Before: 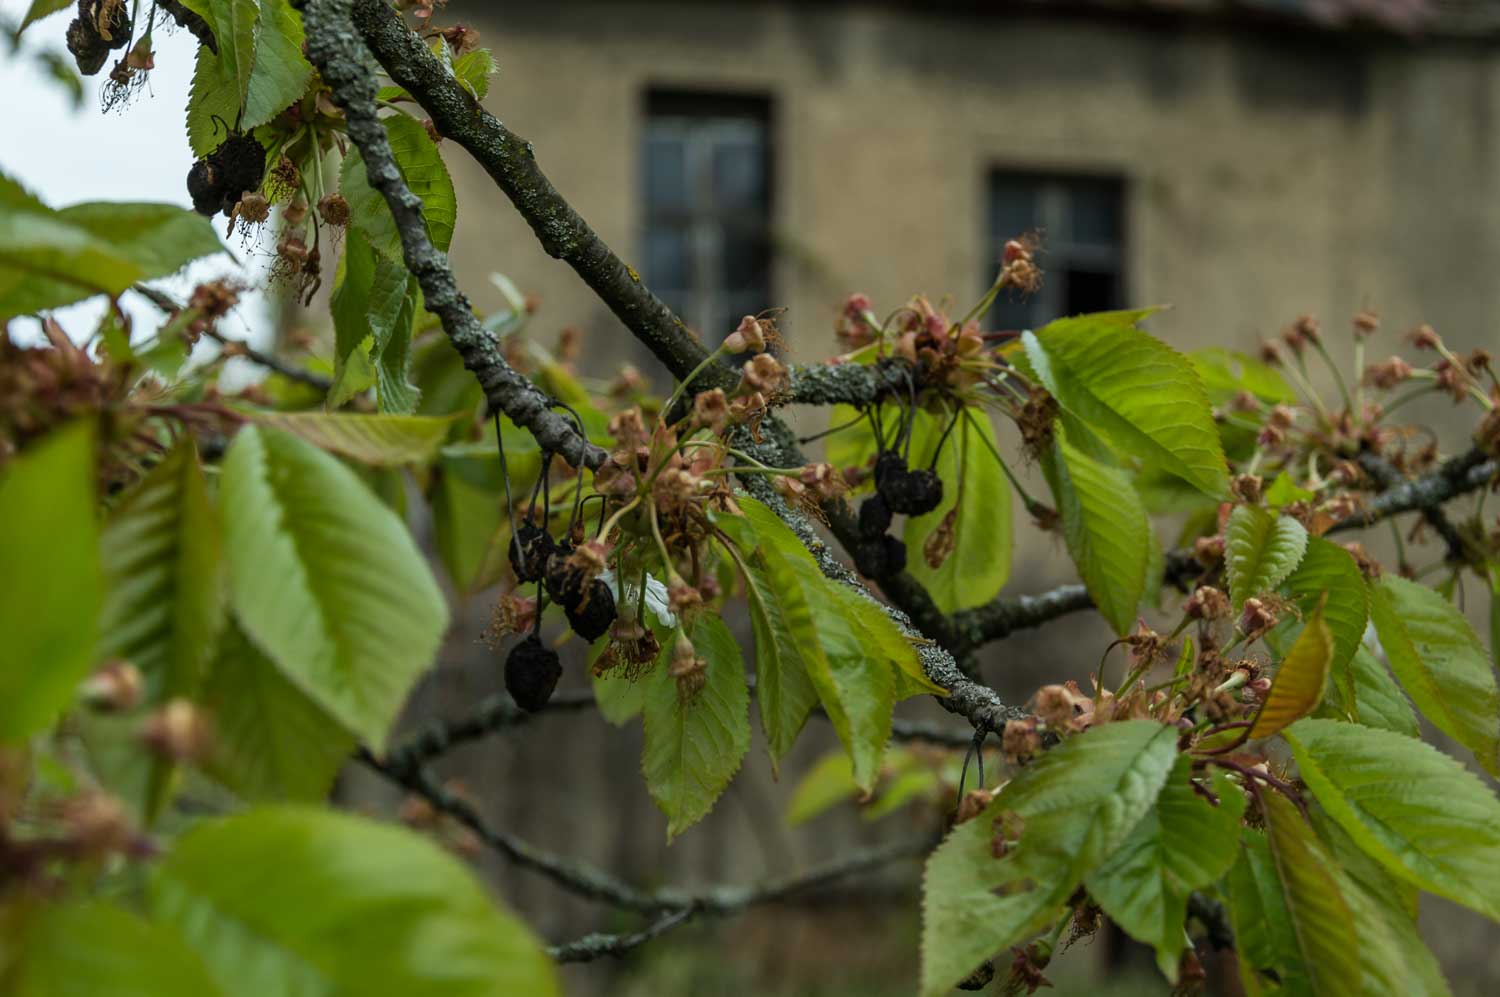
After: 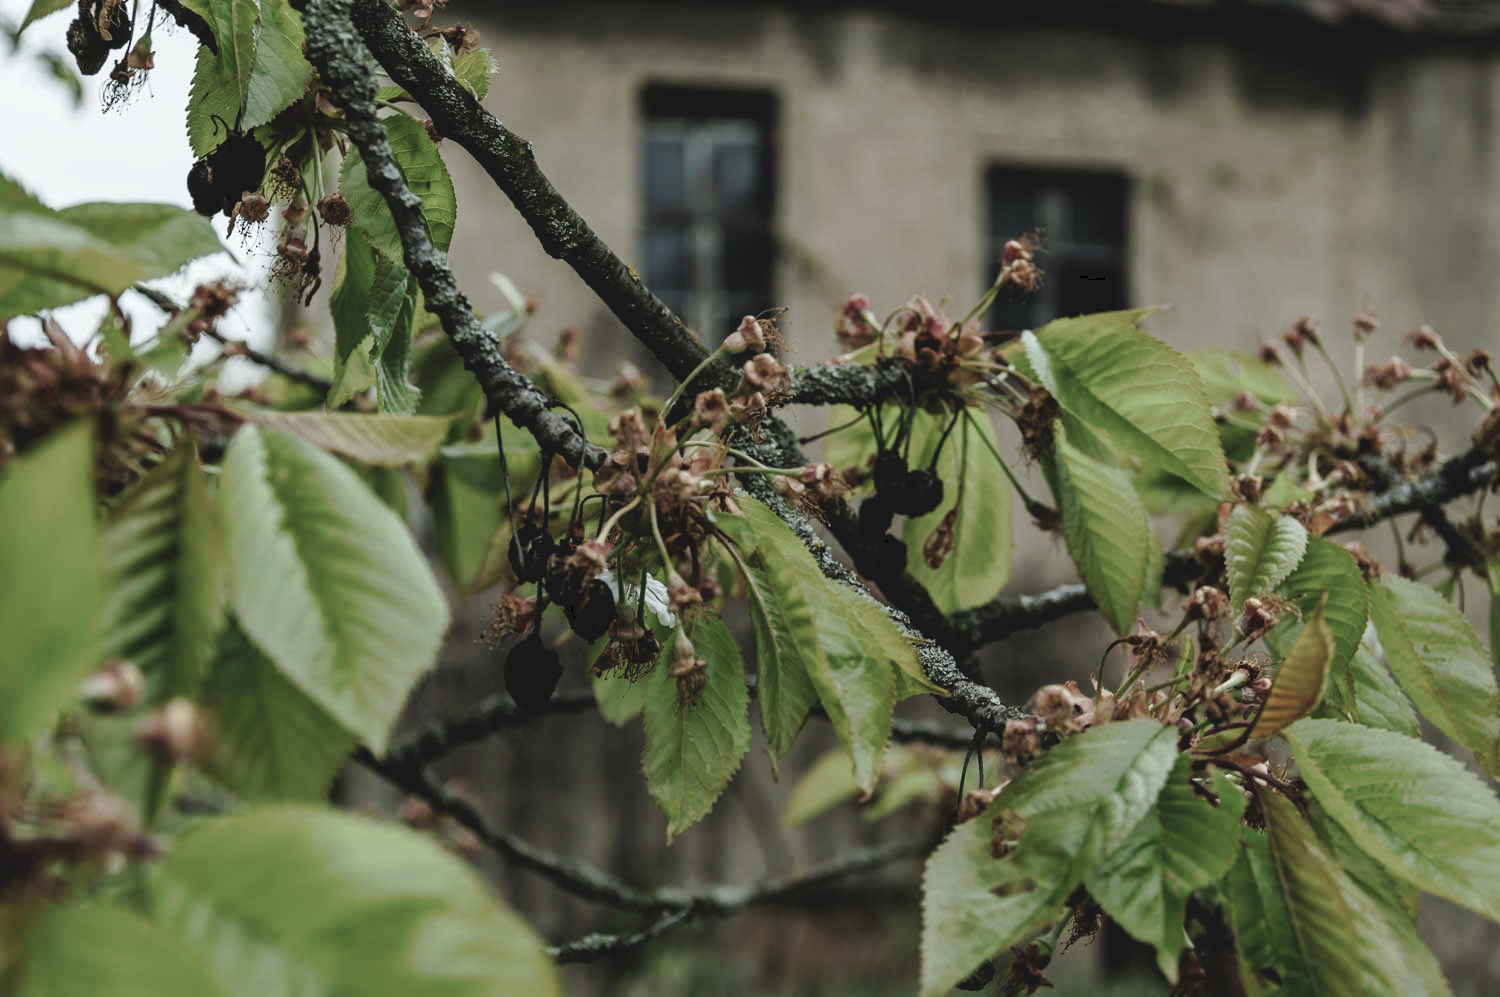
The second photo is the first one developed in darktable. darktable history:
base curve: curves: ch0 [(0, 0) (0.472, 0.455) (1, 1)], preserve colors none
color balance rgb: linear chroma grading › global chroma -16.06%, perceptual saturation grading › global saturation -32.85%, global vibrance -23.56%
tone curve: curves: ch0 [(0, 0) (0.003, 0.085) (0.011, 0.086) (0.025, 0.086) (0.044, 0.088) (0.069, 0.093) (0.1, 0.102) (0.136, 0.12) (0.177, 0.157) (0.224, 0.203) (0.277, 0.277) (0.335, 0.36) (0.399, 0.463) (0.468, 0.559) (0.543, 0.626) (0.623, 0.703) (0.709, 0.789) (0.801, 0.869) (0.898, 0.927) (1, 1)], preserve colors none
